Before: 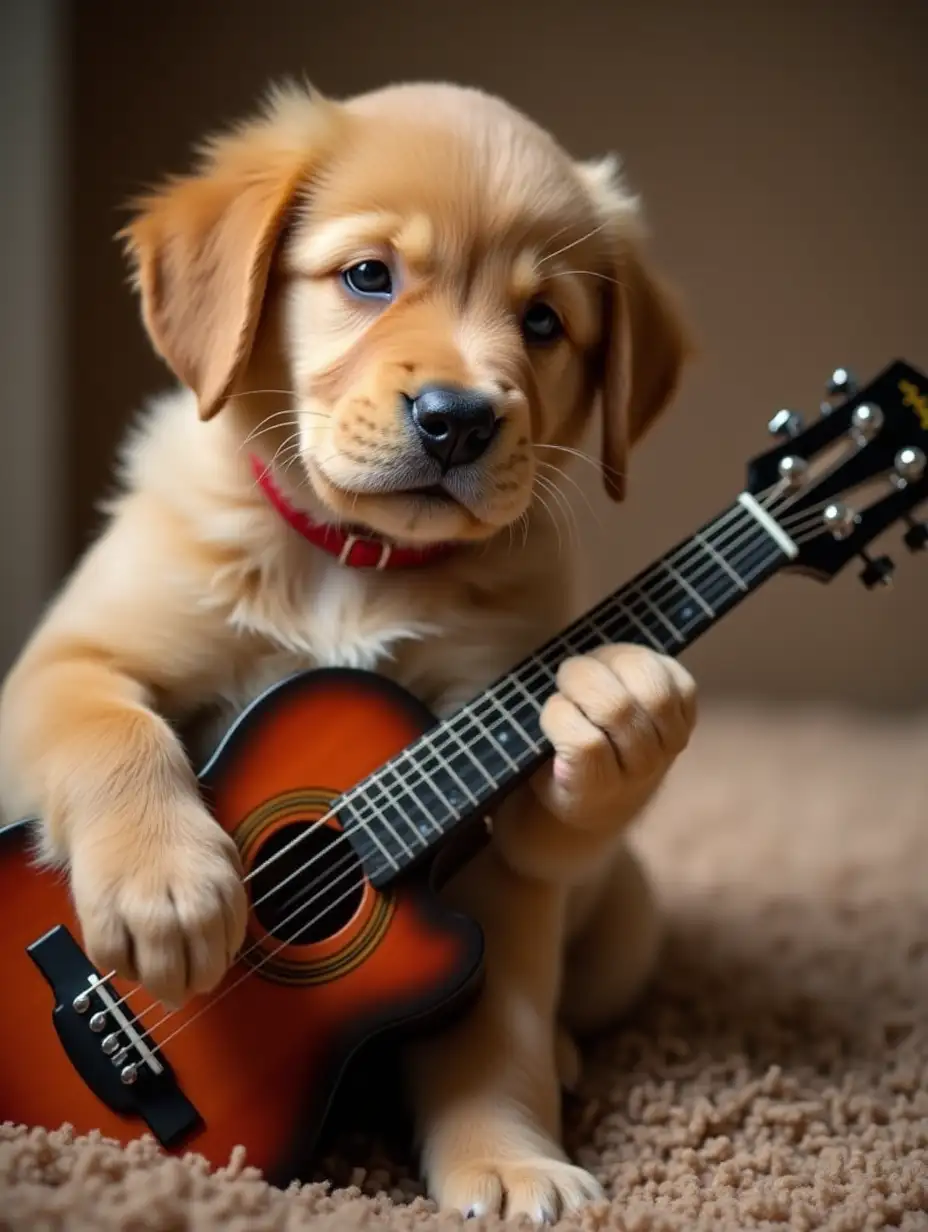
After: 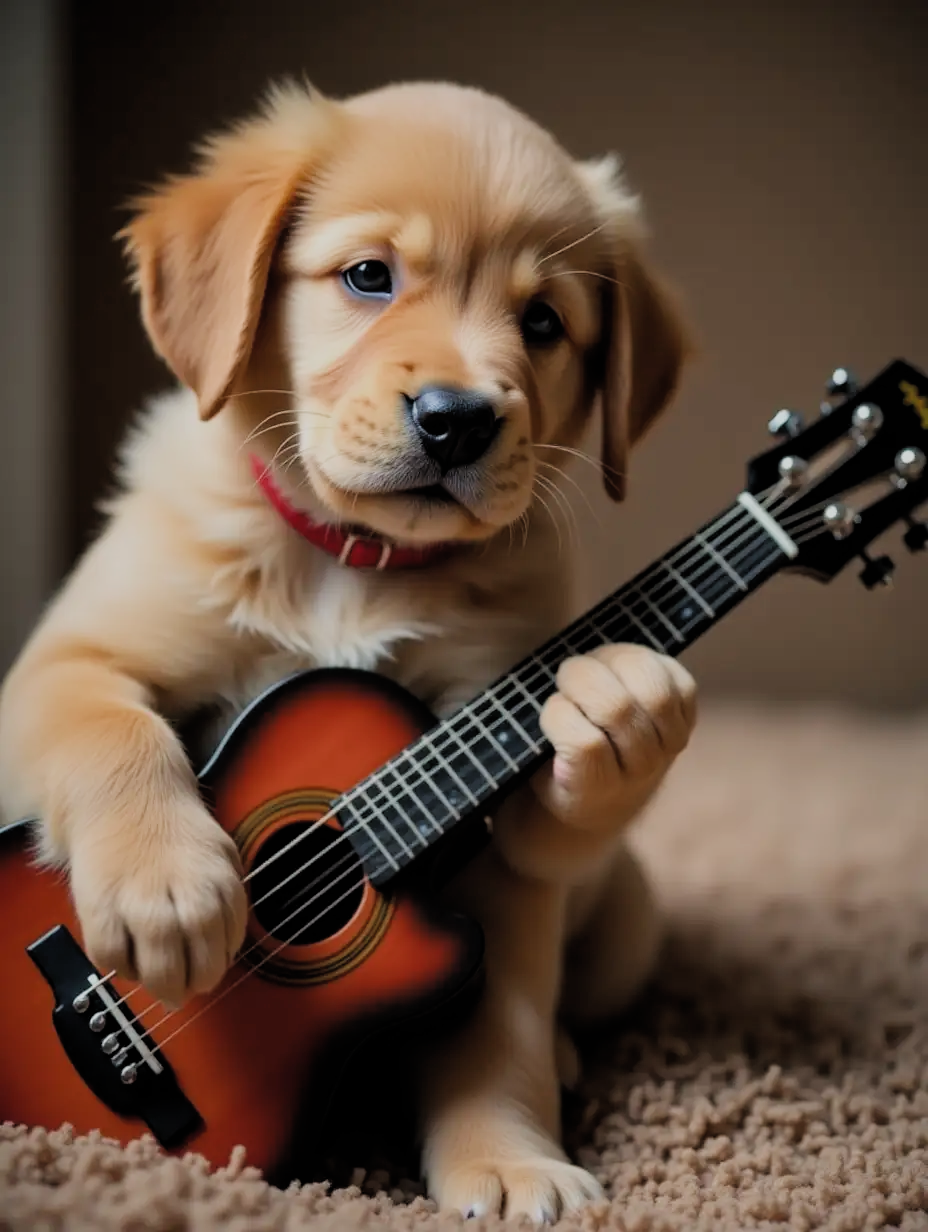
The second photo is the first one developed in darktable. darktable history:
filmic rgb: black relative exposure -7.65 EV, white relative exposure 4.56 EV, threshold 3 EV, hardness 3.61, add noise in highlights 0.099, color science v4 (2020), type of noise poissonian, enable highlight reconstruction true
